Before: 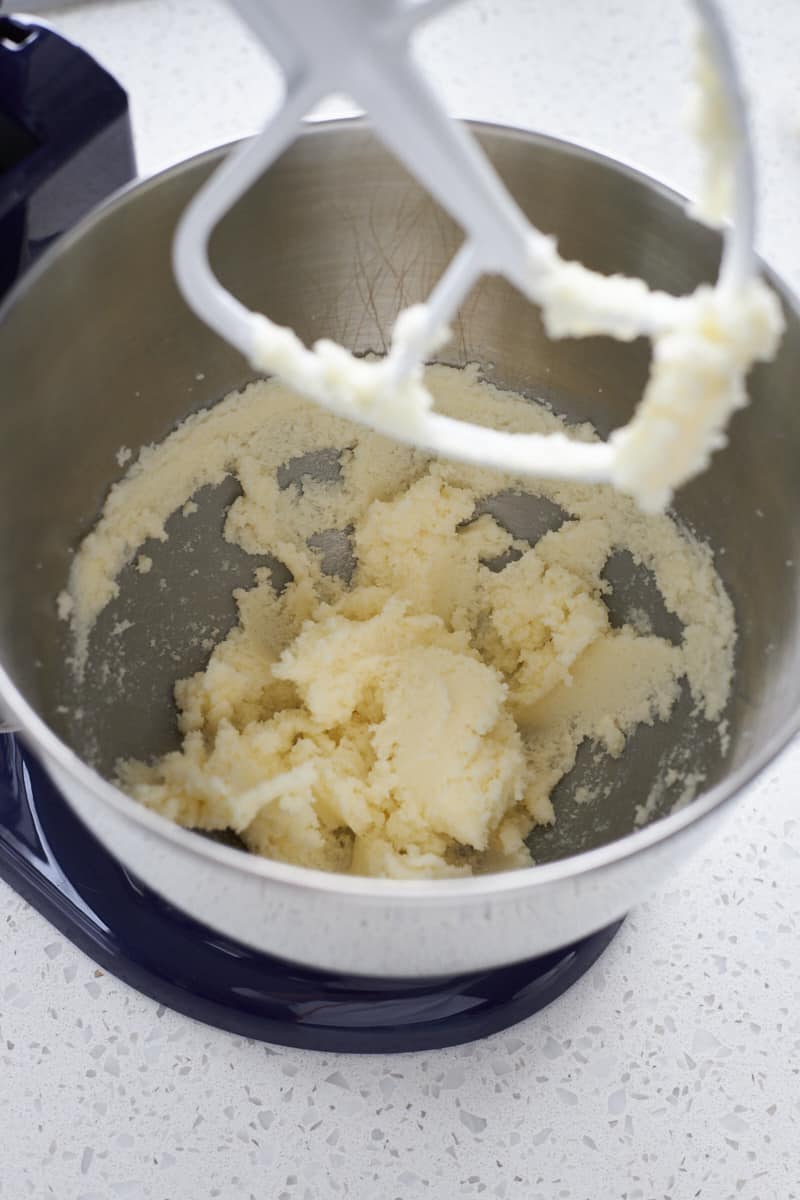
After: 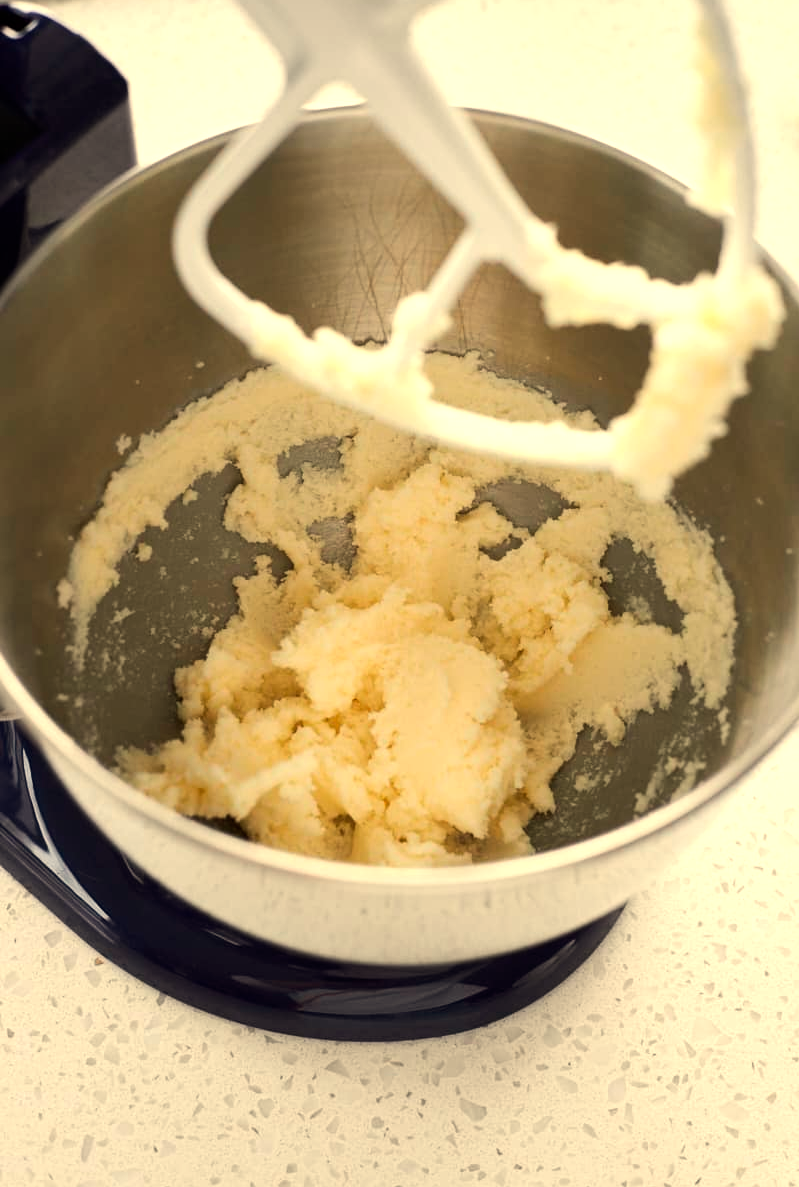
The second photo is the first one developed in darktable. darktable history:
crop: top 1.049%, right 0.001%
white balance: red 1.08, blue 0.791
tone equalizer: -8 EV -0.417 EV, -7 EV -0.389 EV, -6 EV -0.333 EV, -5 EV -0.222 EV, -3 EV 0.222 EV, -2 EV 0.333 EV, -1 EV 0.389 EV, +0 EV 0.417 EV, edges refinement/feathering 500, mask exposure compensation -1.57 EV, preserve details no
